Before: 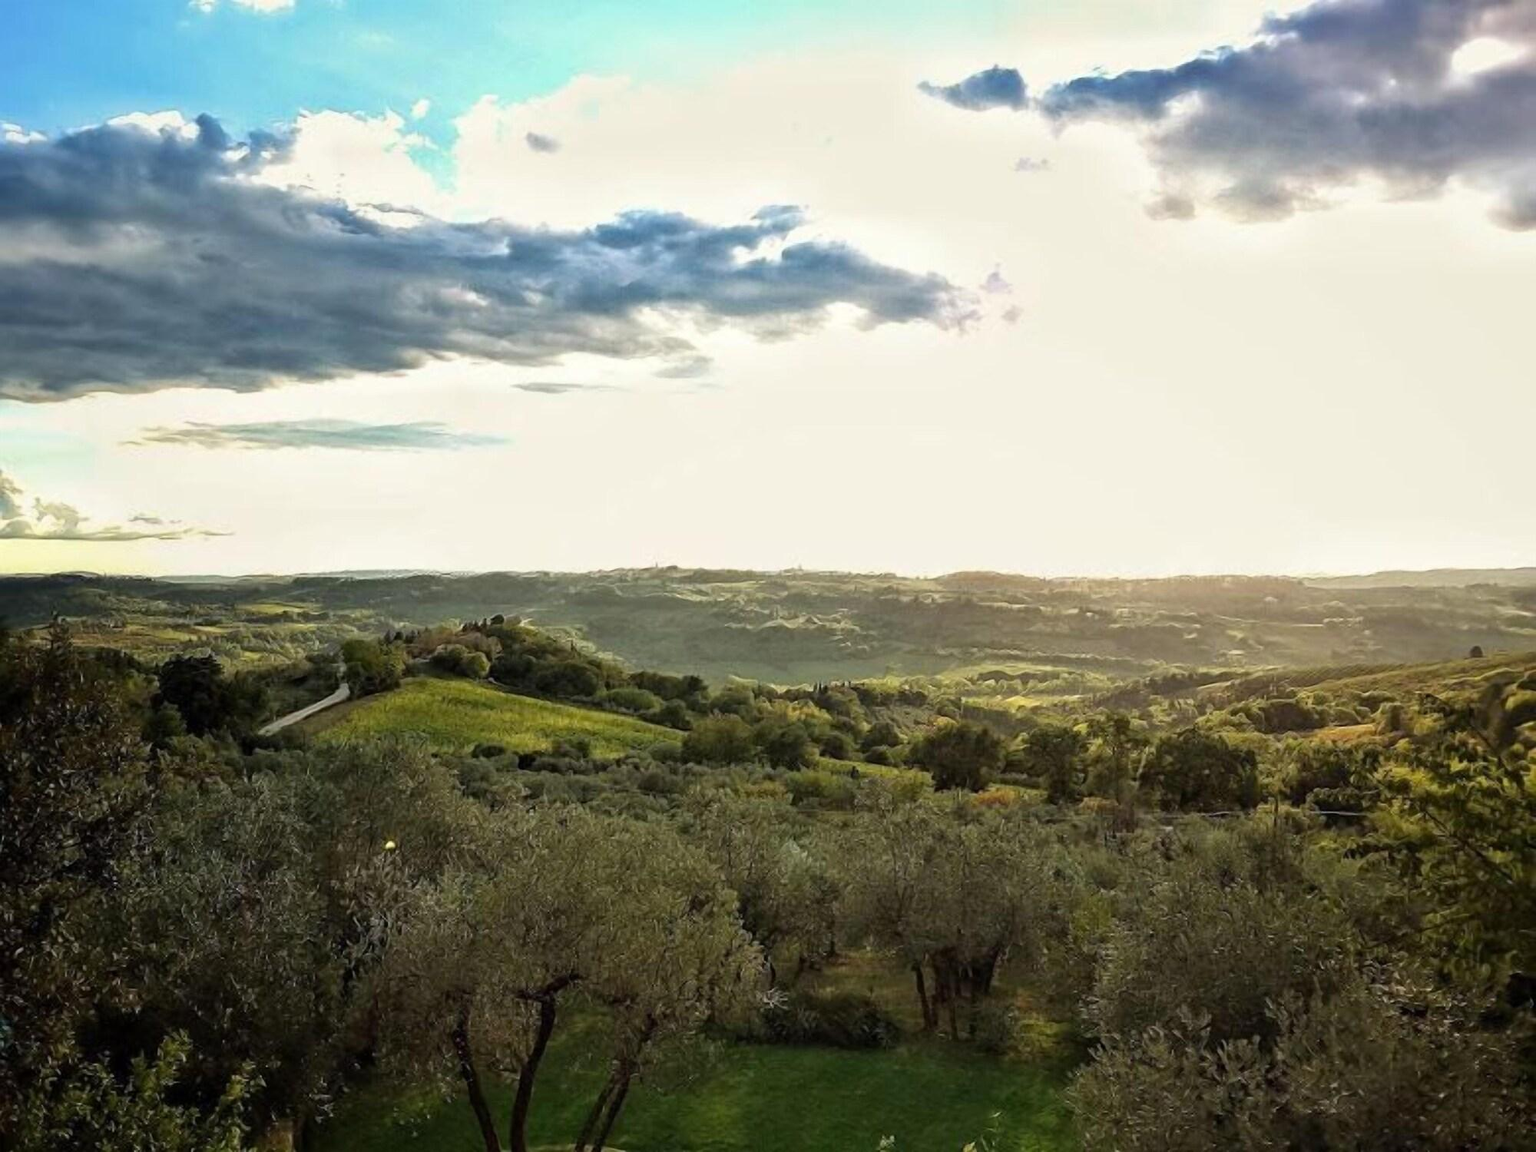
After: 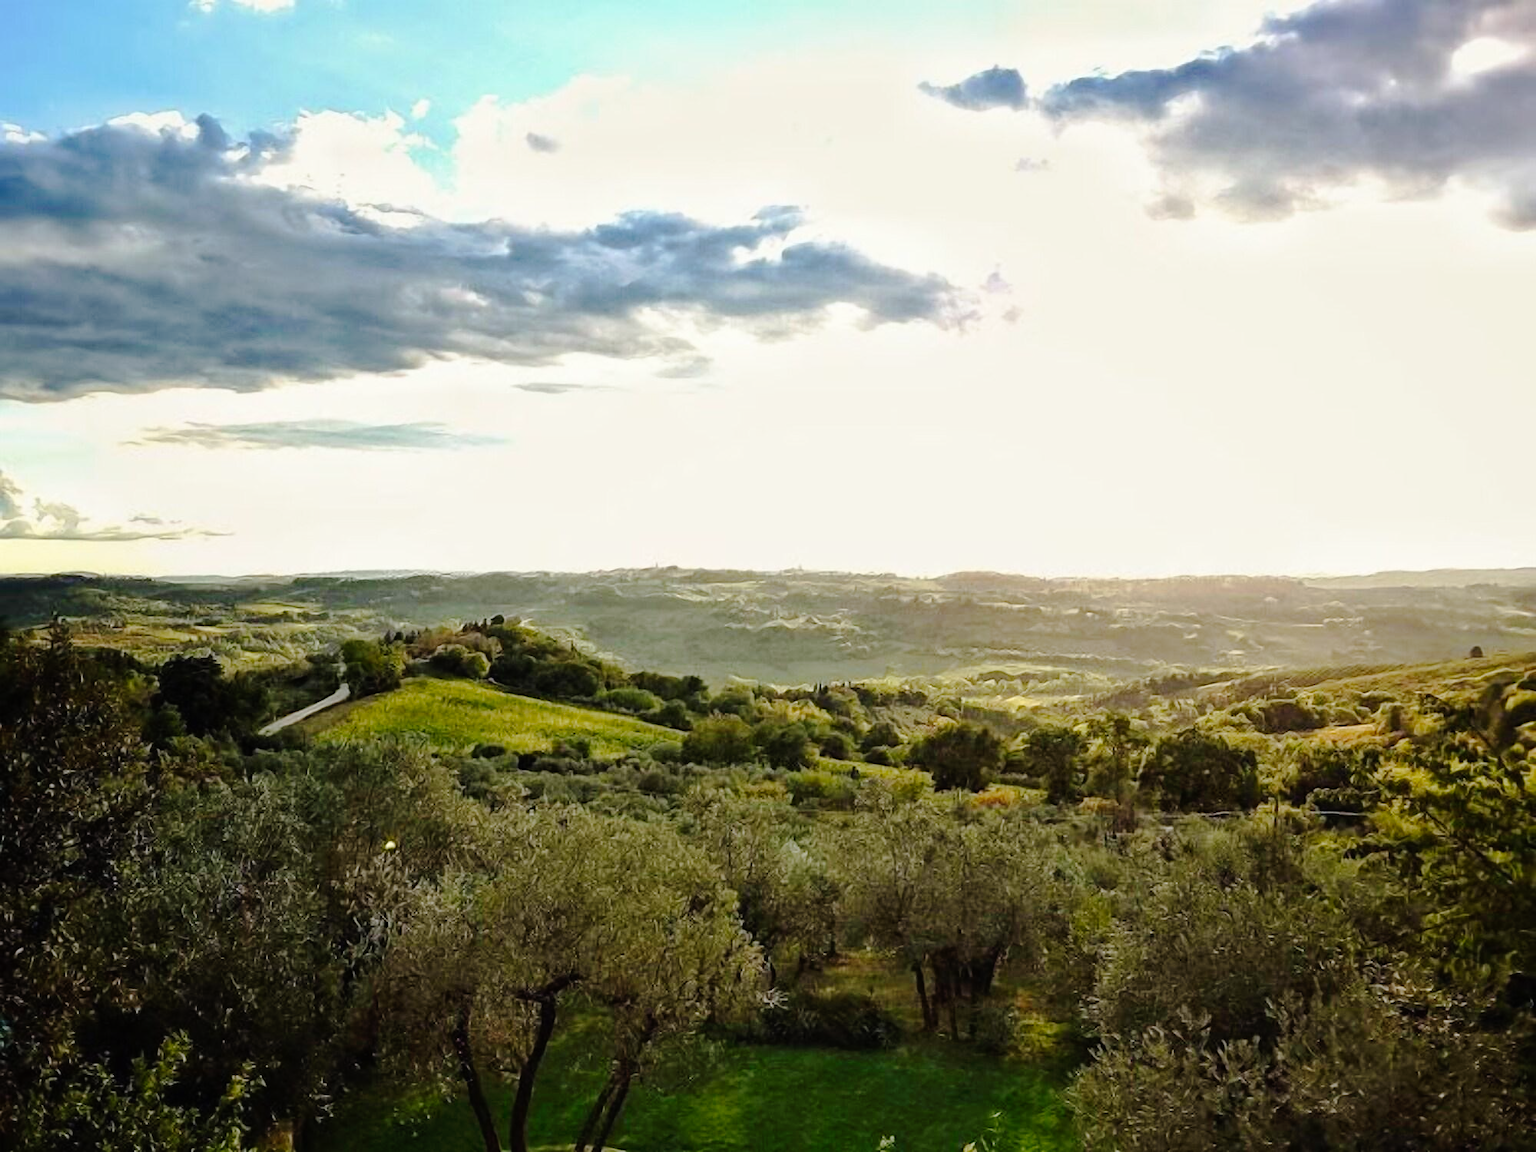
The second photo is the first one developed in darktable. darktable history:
tone curve: curves: ch0 [(0, 0) (0.003, 0.002) (0.011, 0.008) (0.025, 0.016) (0.044, 0.026) (0.069, 0.04) (0.1, 0.061) (0.136, 0.104) (0.177, 0.15) (0.224, 0.22) (0.277, 0.307) (0.335, 0.399) (0.399, 0.492) (0.468, 0.575) (0.543, 0.638) (0.623, 0.701) (0.709, 0.778) (0.801, 0.85) (0.898, 0.934) (1, 1)], preserve colors none
contrast brightness saturation: contrast -0.02, brightness -0.01, saturation 0.03
